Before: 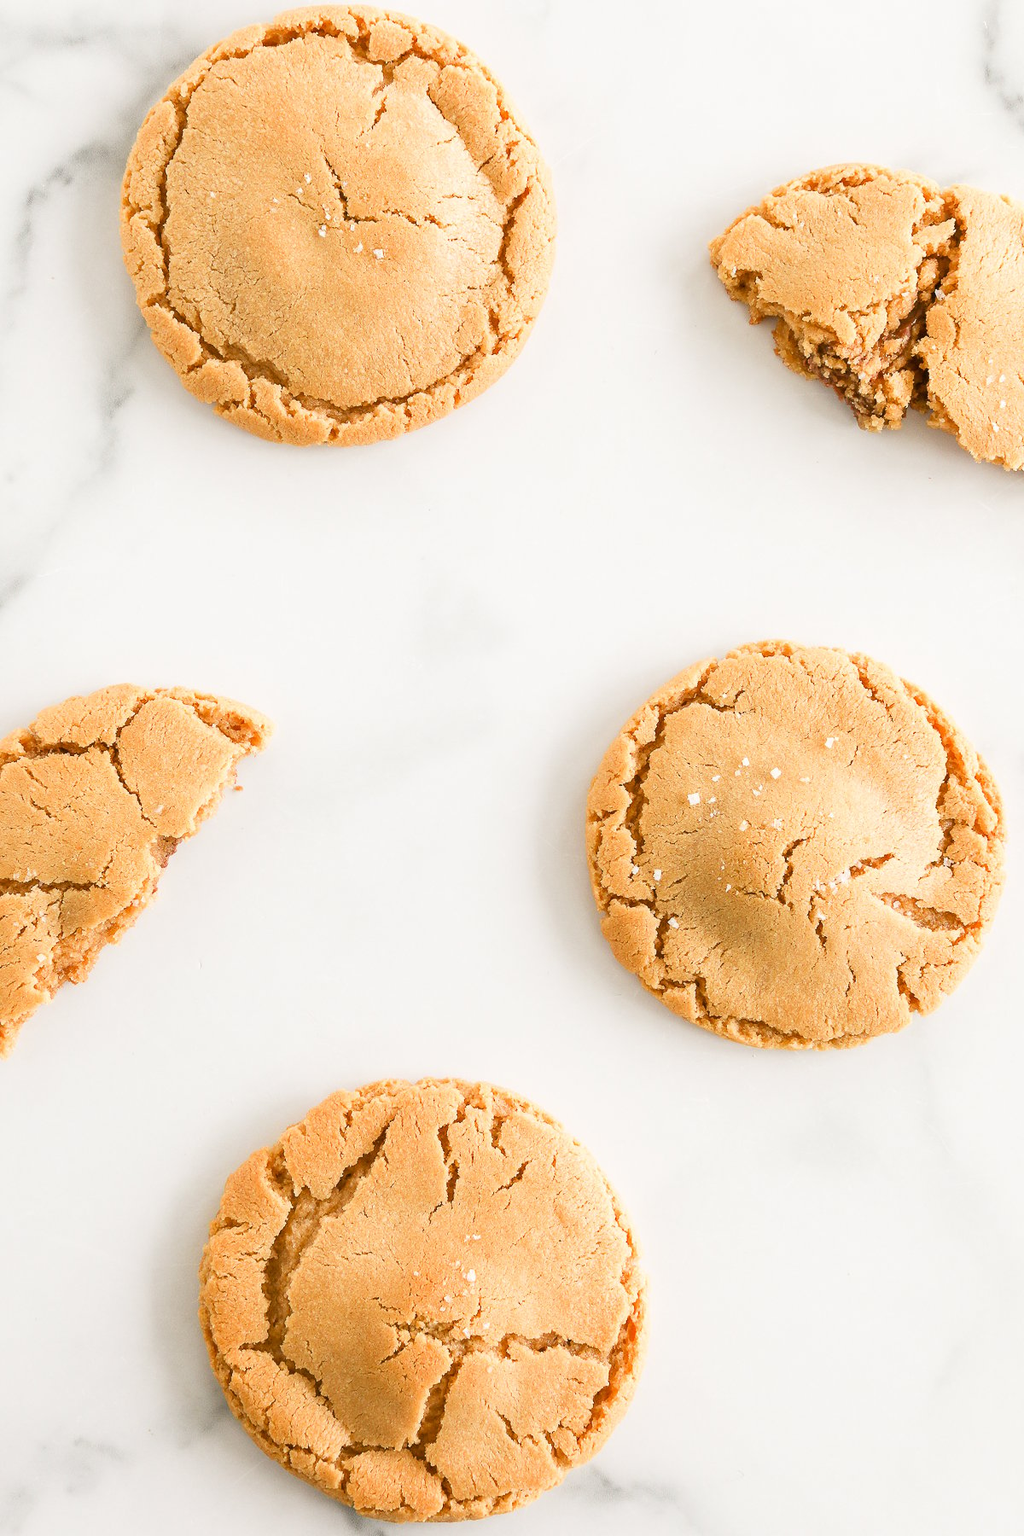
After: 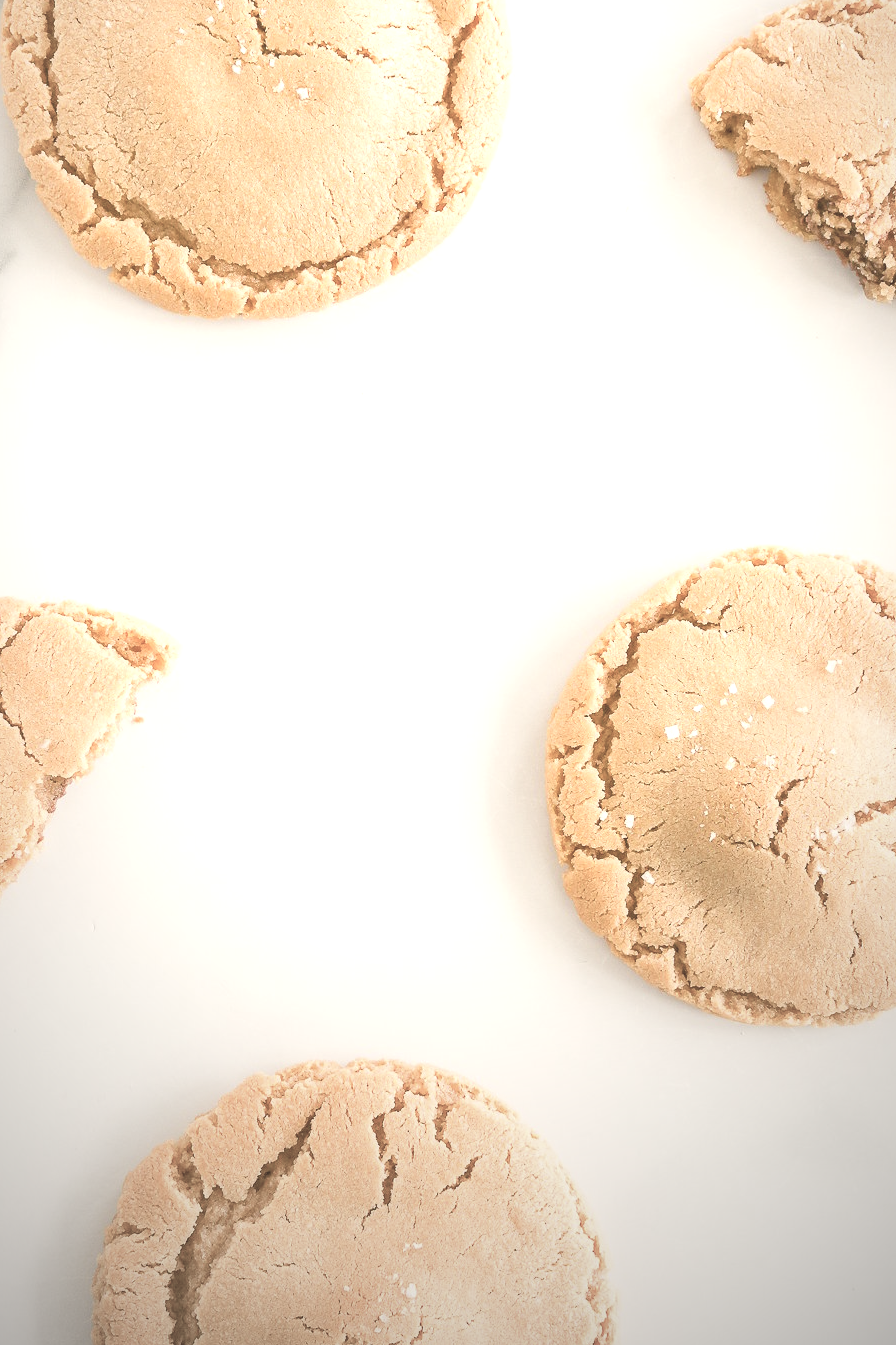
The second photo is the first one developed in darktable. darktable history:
contrast brightness saturation: brightness 0.18, saturation -0.5
crop and rotate: left 11.831%, top 11.346%, right 13.429%, bottom 13.899%
contrast equalizer: y [[0.5, 0.5, 0.478, 0.5, 0.5, 0.5], [0.5 ×6], [0.5 ×6], [0 ×6], [0 ×6]]
color balance rgb: shadows lift › chroma 2%, shadows lift › hue 219.6°, power › hue 313.2°, highlights gain › chroma 3%, highlights gain › hue 75.6°, global offset › luminance 0.5%, perceptual saturation grading › global saturation 15.33%, perceptual saturation grading › highlights -19.33%, perceptual saturation grading › shadows 20%, global vibrance 20%
exposure: black level correction 0, exposure 0.4 EV, compensate exposure bias true, compensate highlight preservation false
vignetting: fall-off start 72.14%, fall-off radius 108.07%, brightness -0.713, saturation -0.488, center (-0.054, -0.359), width/height ratio 0.729
